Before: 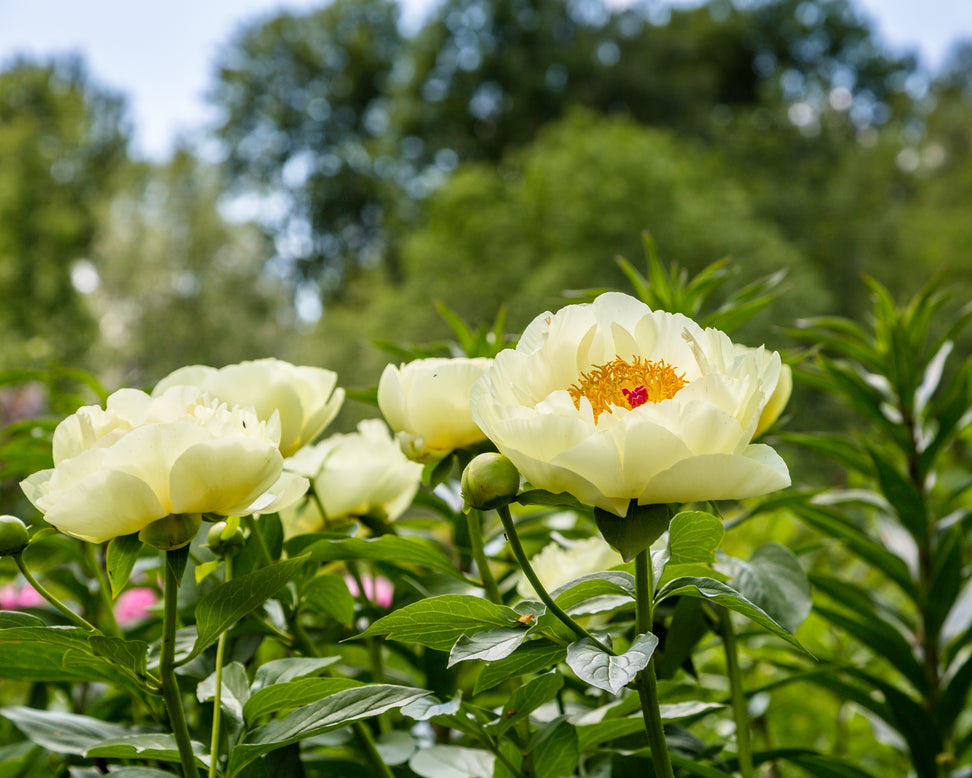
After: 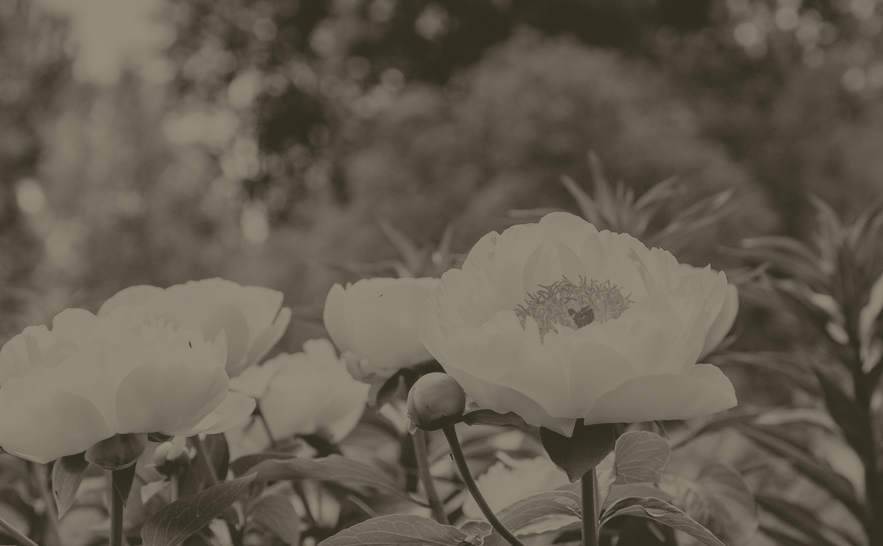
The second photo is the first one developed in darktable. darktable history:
filmic rgb: black relative exposure -5 EV, hardness 2.88, contrast 1.3, highlights saturation mix -30%
color balance rgb: perceptual saturation grading › global saturation 20%, global vibrance 20%
crop: left 5.596%, top 10.314%, right 3.534%, bottom 19.395%
colorize: hue 41.44°, saturation 22%, source mix 60%, lightness 10.61%
contrast brightness saturation: contrast -0.26, saturation -0.43
local contrast: mode bilateral grid, contrast 15, coarseness 36, detail 105%, midtone range 0.2
